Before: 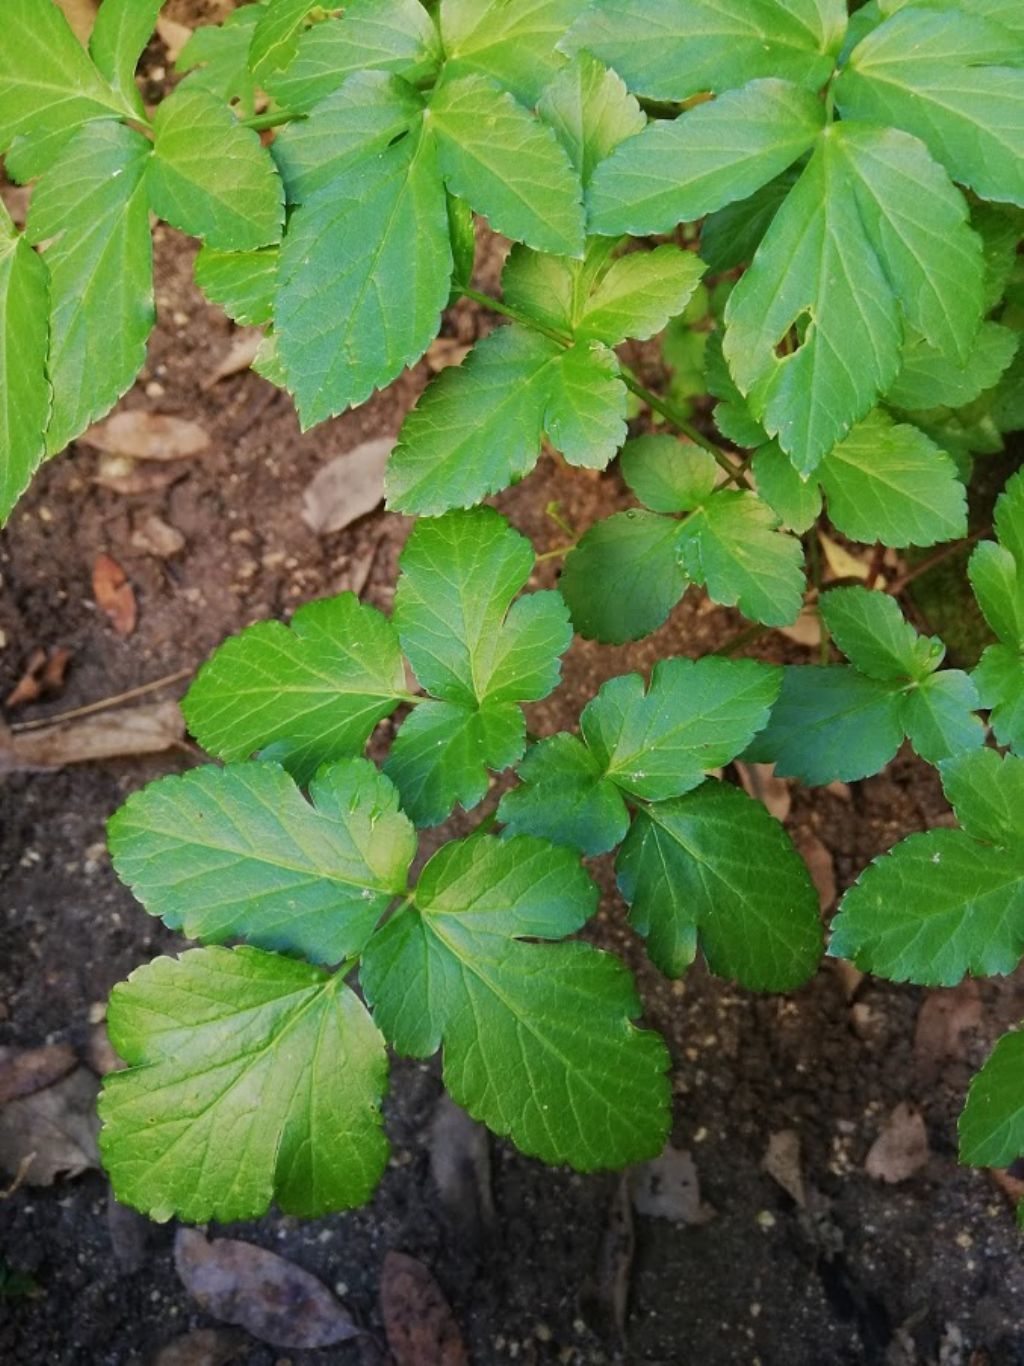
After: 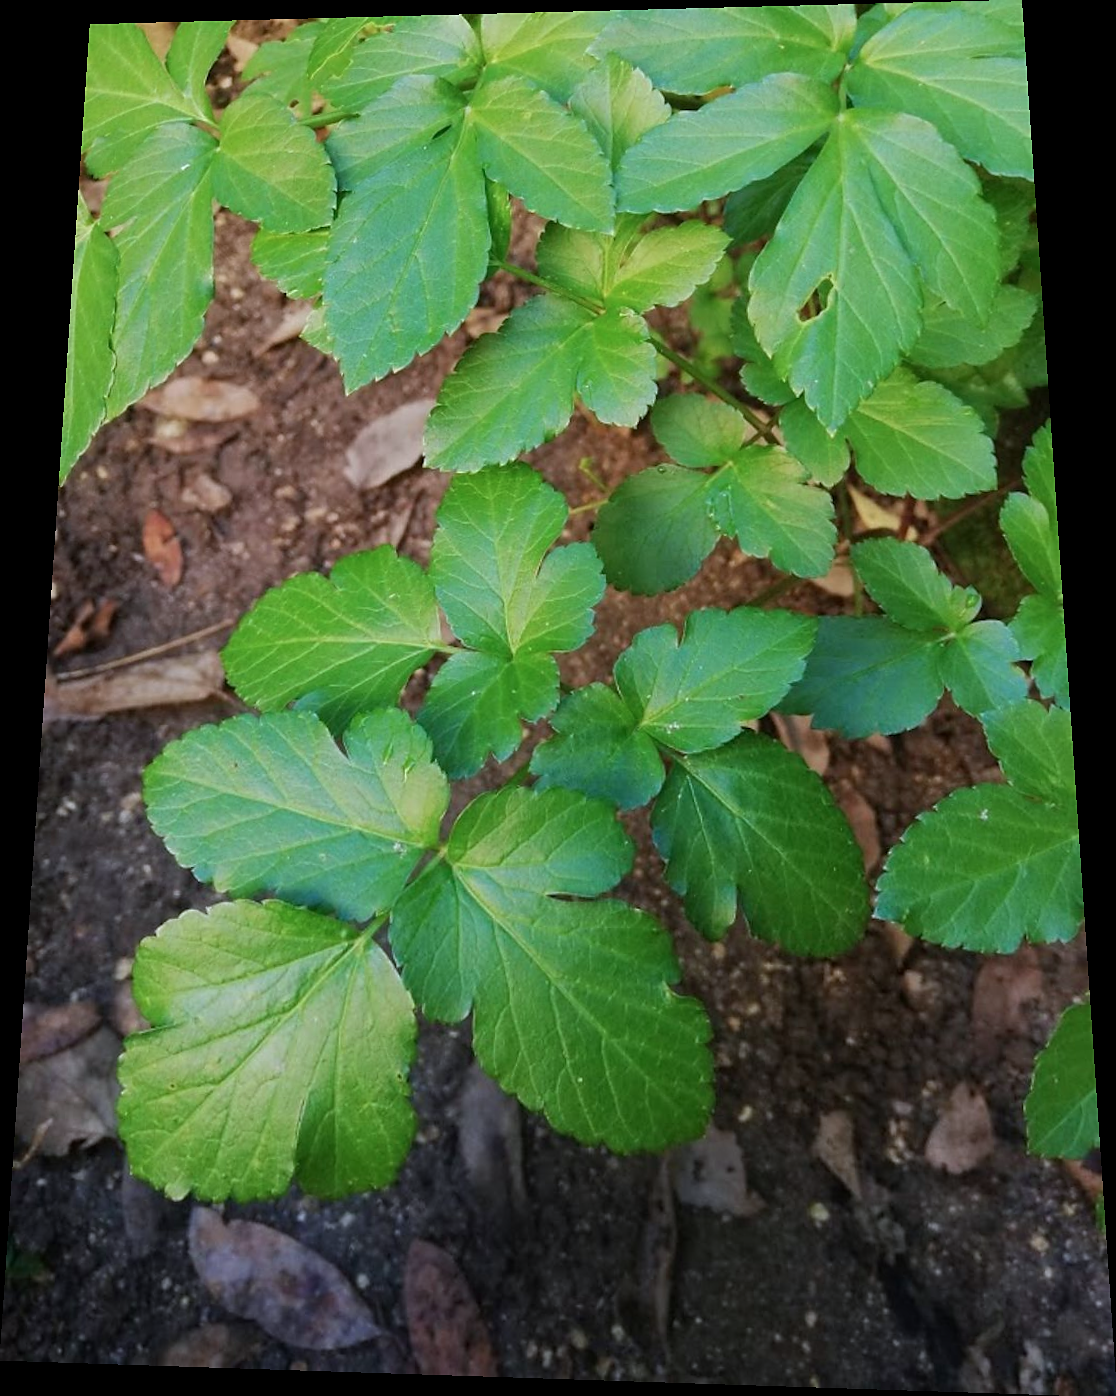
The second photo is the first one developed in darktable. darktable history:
rotate and perspective: rotation 0.128°, lens shift (vertical) -0.181, lens shift (horizontal) -0.044, shear 0.001, automatic cropping off
sharpen: radius 1.458, amount 0.398, threshold 1.271
color correction: highlights a* -0.772, highlights b* -8.92
